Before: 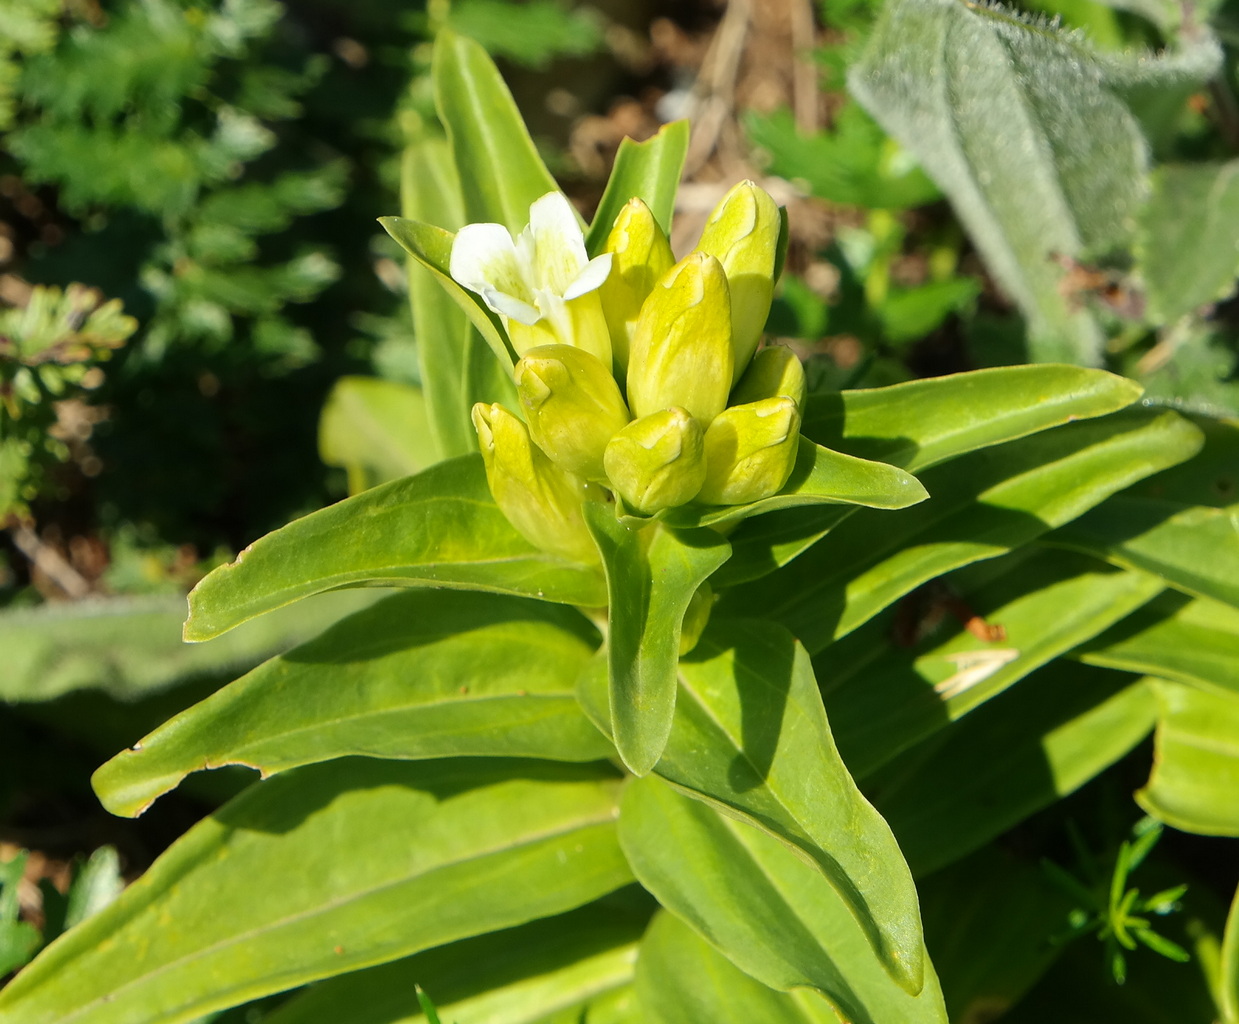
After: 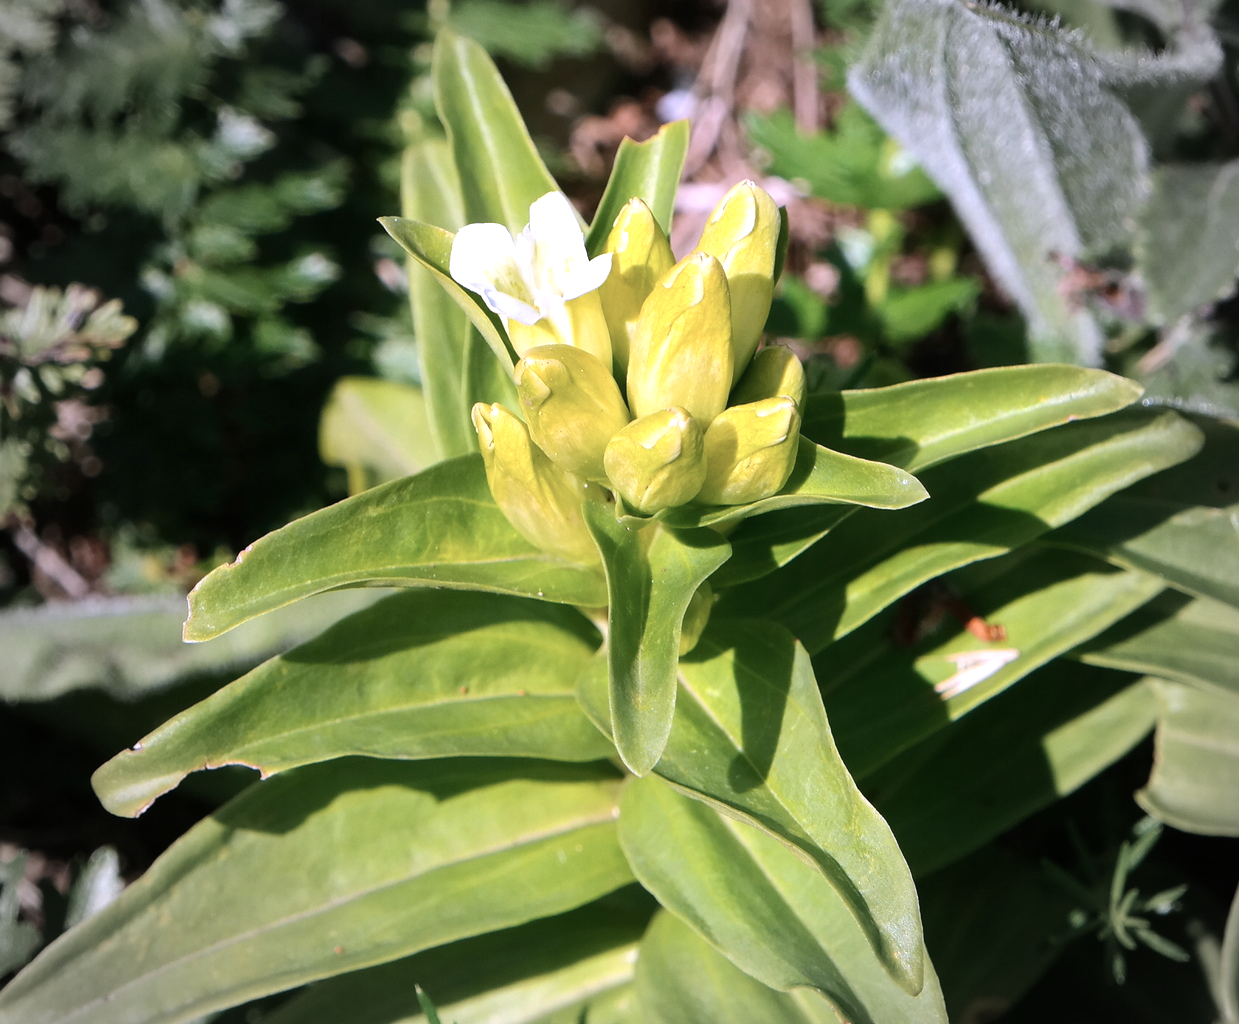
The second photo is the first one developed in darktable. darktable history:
white balance: red 0.967, blue 1.119, emerald 0.756
color correction: highlights a* 15.03, highlights b* -25.07
vignetting: fall-off start 67.15%, brightness -0.442, saturation -0.691, width/height ratio 1.011, unbound false
tone equalizer: -8 EV -0.417 EV, -7 EV -0.389 EV, -6 EV -0.333 EV, -5 EV -0.222 EV, -3 EV 0.222 EV, -2 EV 0.333 EV, -1 EV 0.389 EV, +0 EV 0.417 EV, edges refinement/feathering 500, mask exposure compensation -1.57 EV, preserve details no
